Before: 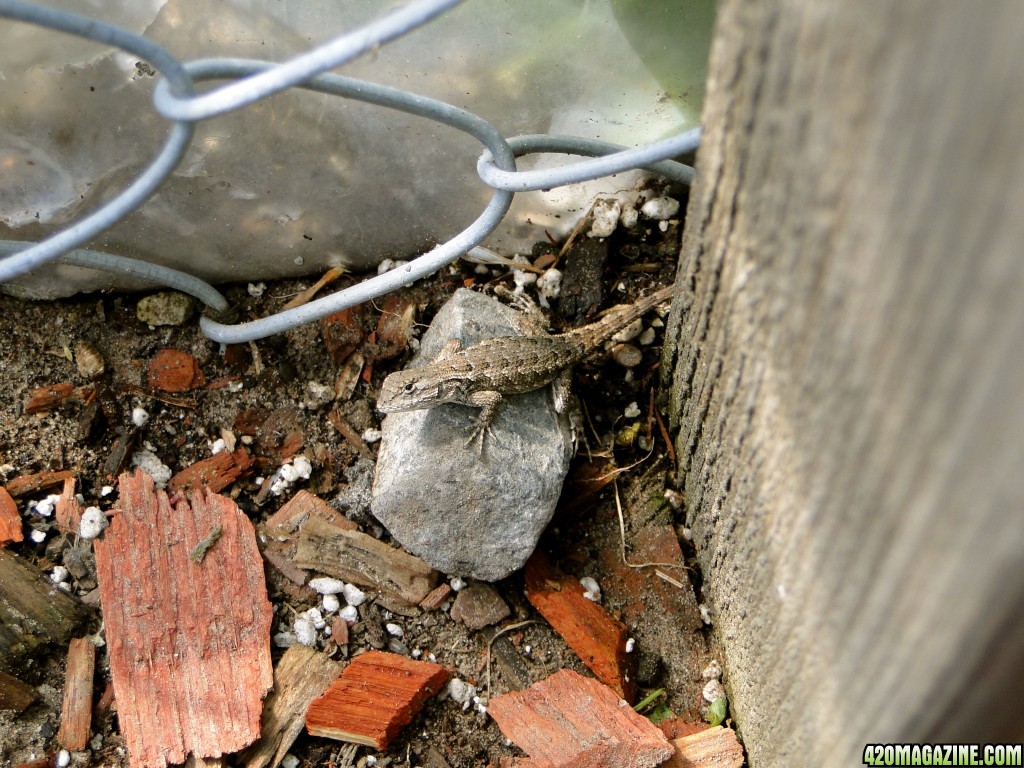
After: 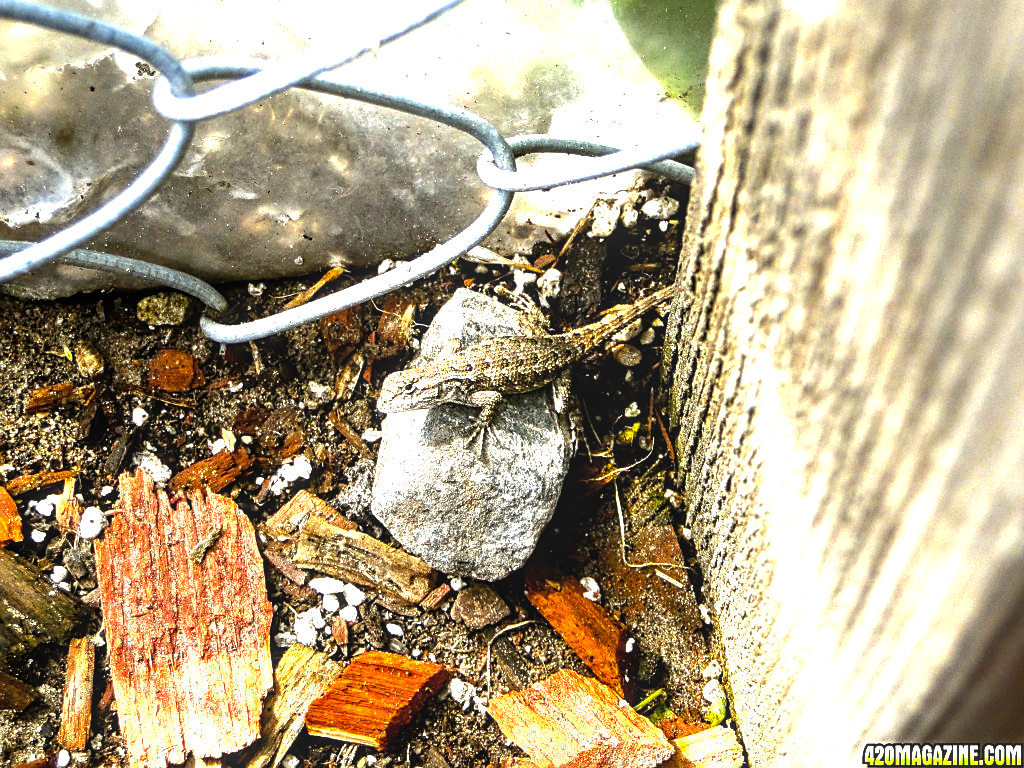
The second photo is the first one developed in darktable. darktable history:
color balance rgb: shadows lift › chroma 1.026%, shadows lift › hue 30.22°, linear chroma grading › global chroma 9.932%, perceptual saturation grading › global saturation 30.184%, perceptual brilliance grading › highlights 74.514%, perceptual brilliance grading › shadows -29.57%
local contrast: detail 130%
sharpen: on, module defaults
base curve: curves: ch0 [(0, 0) (0.303, 0.277) (1, 1)], preserve colors none
exposure: black level correction 0.001, exposure 0.016 EV, compensate highlight preservation false
